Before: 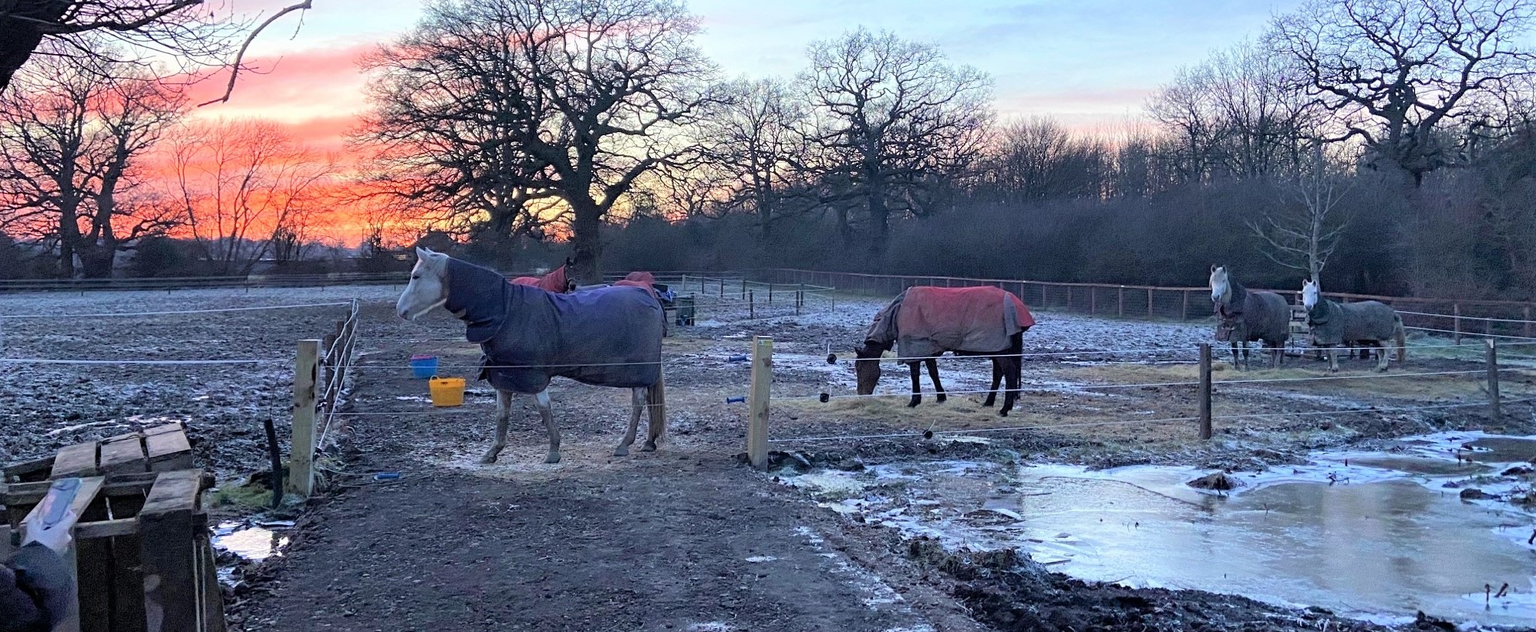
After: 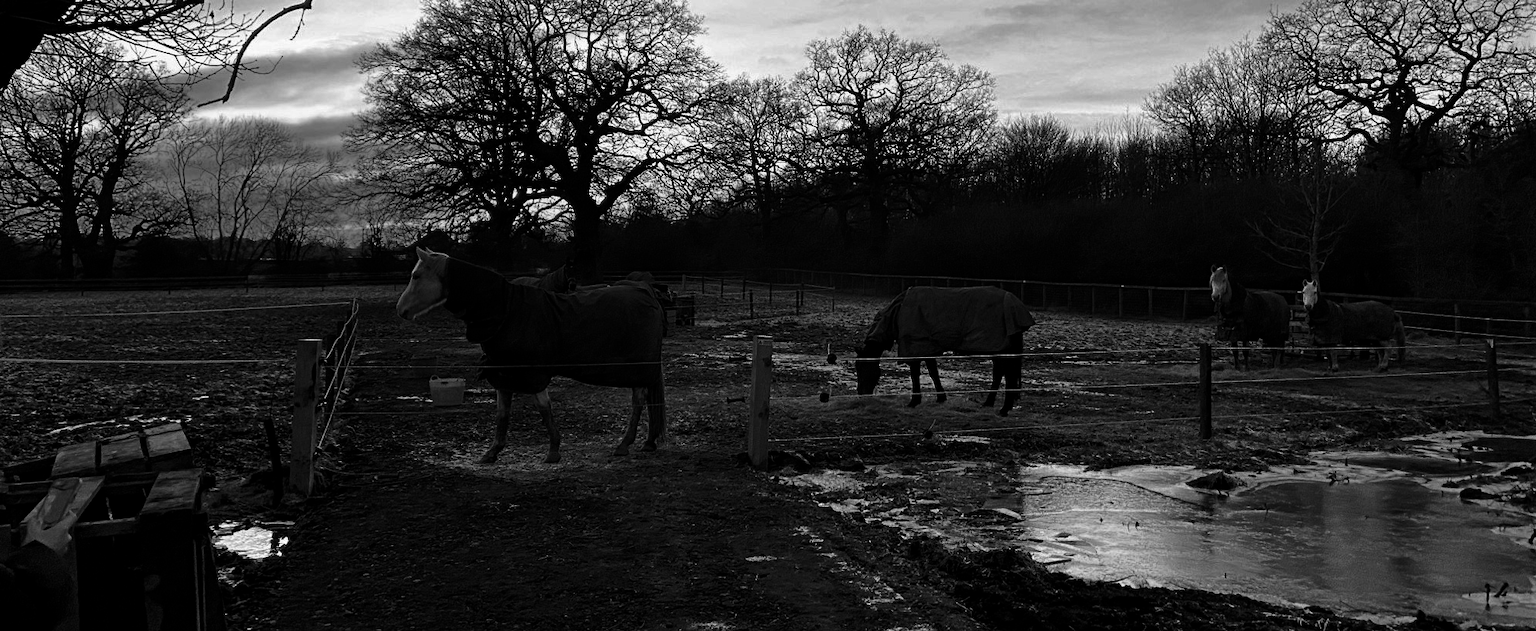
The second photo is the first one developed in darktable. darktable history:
contrast brightness saturation: brightness -1, saturation 1
monochrome: on, module defaults
